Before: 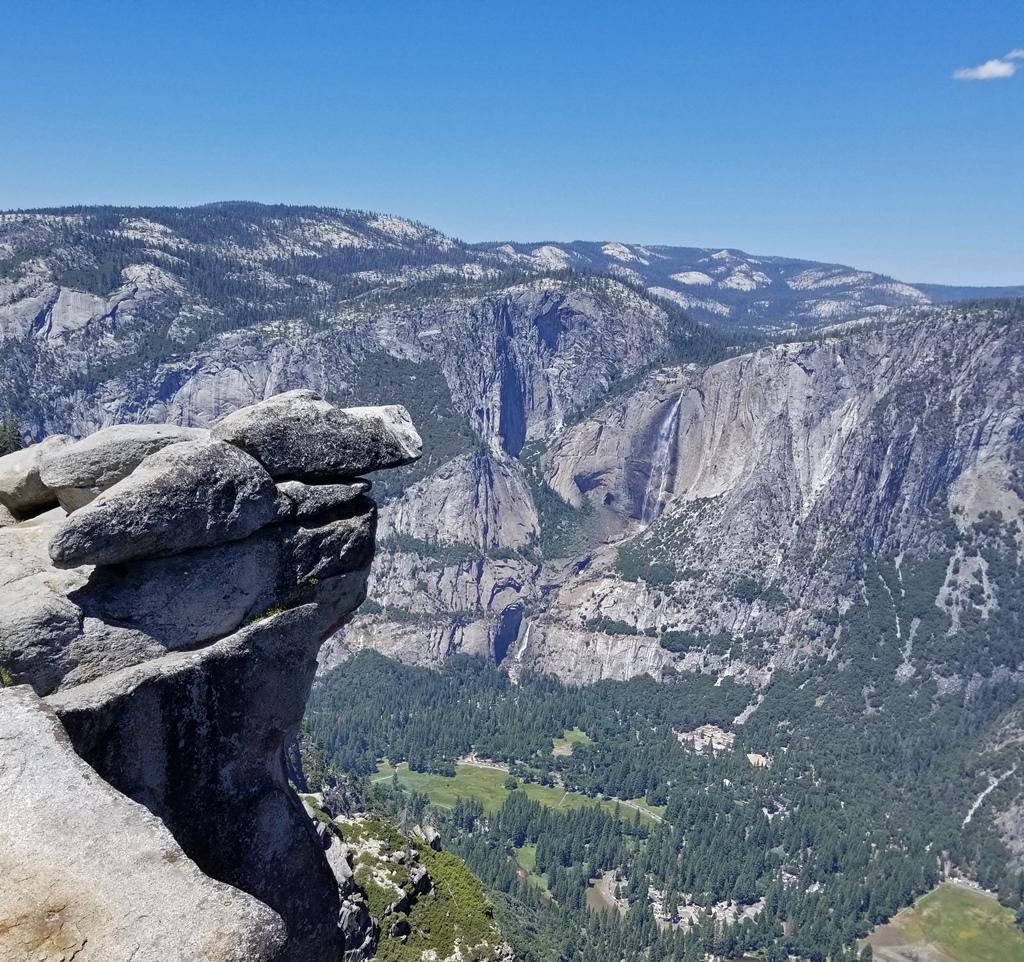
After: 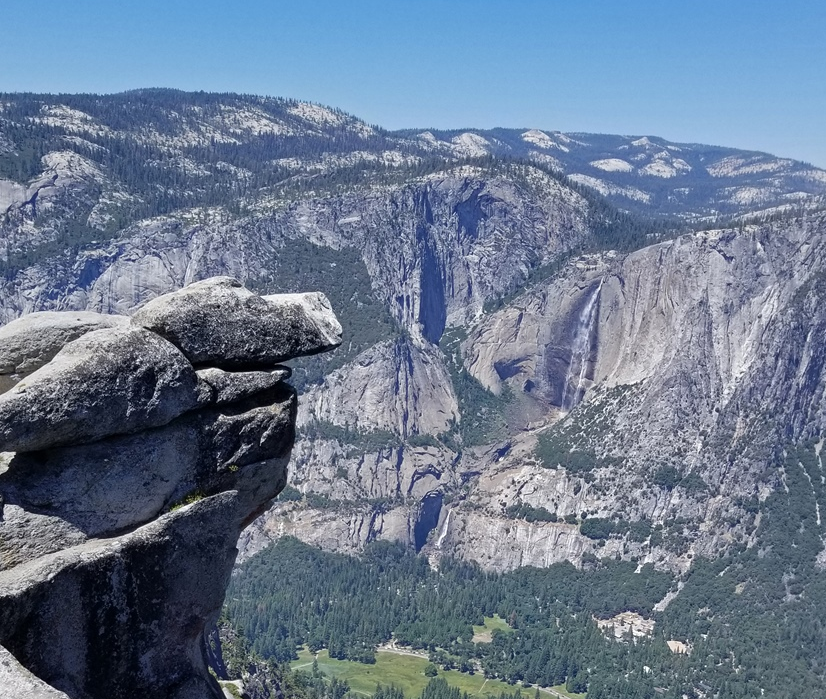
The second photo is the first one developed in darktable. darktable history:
crop: left 7.839%, top 11.839%, right 10.182%, bottom 15.408%
